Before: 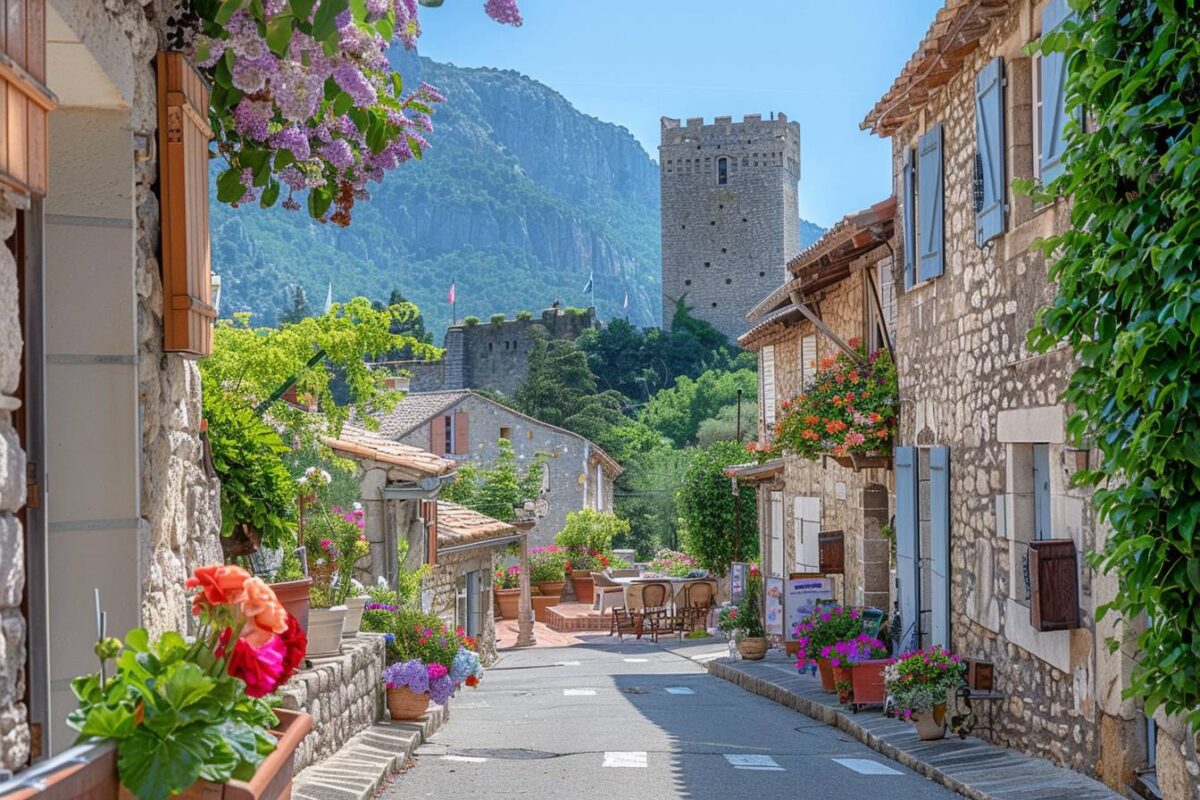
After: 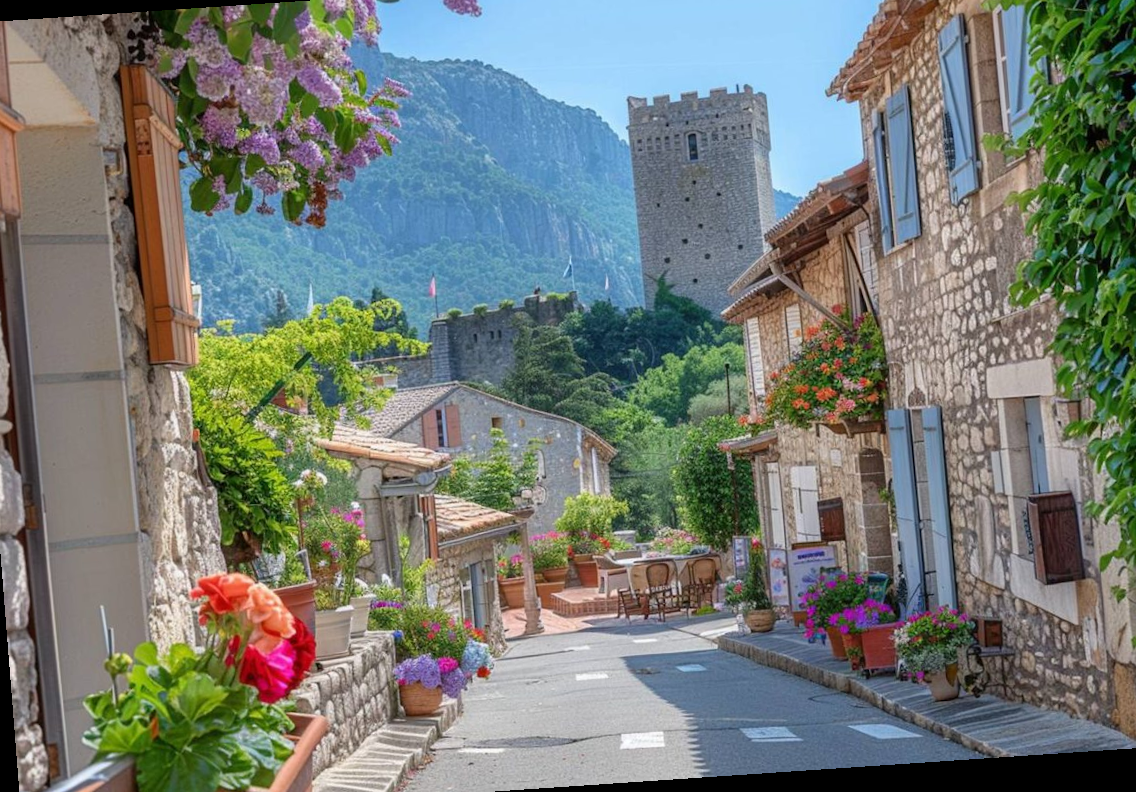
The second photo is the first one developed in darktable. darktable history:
crop: left 3.305%, top 6.436%, right 6.389%, bottom 3.258%
rotate and perspective: rotation -4.2°, shear 0.006, automatic cropping off
